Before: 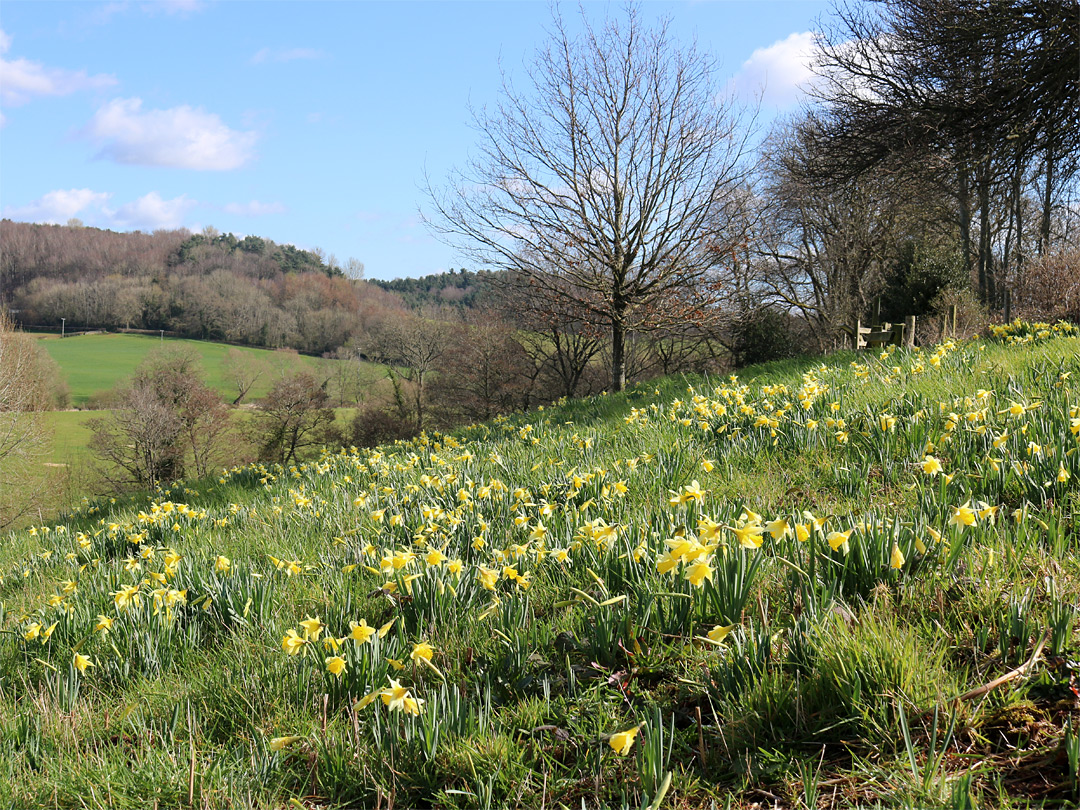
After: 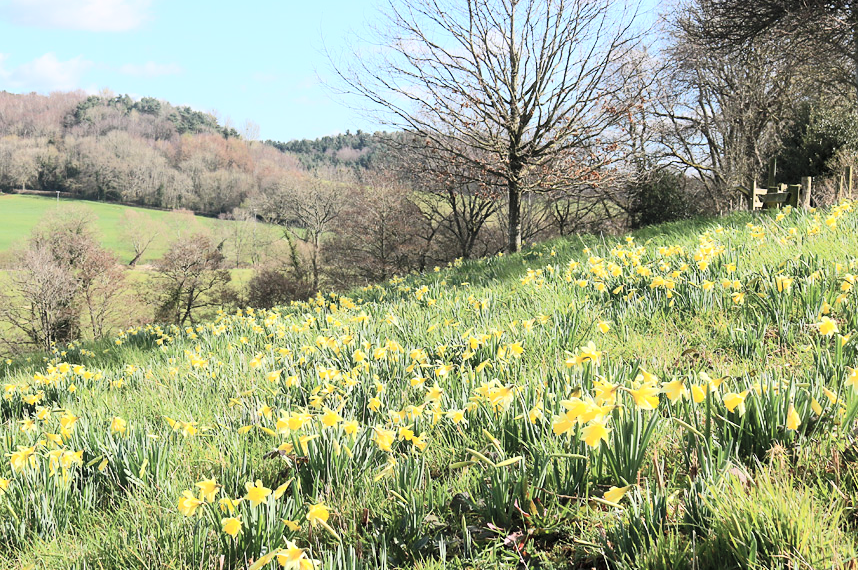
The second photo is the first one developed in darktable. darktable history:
crop: left 9.643%, top 17.167%, right 10.876%, bottom 12.391%
tone curve: curves: ch0 [(0, 0) (0.003, 0.015) (0.011, 0.025) (0.025, 0.056) (0.044, 0.104) (0.069, 0.139) (0.1, 0.181) (0.136, 0.226) (0.177, 0.28) (0.224, 0.346) (0.277, 0.42) (0.335, 0.505) (0.399, 0.594) (0.468, 0.699) (0.543, 0.776) (0.623, 0.848) (0.709, 0.893) (0.801, 0.93) (0.898, 0.97) (1, 1)], color space Lab, independent channels, preserve colors none
